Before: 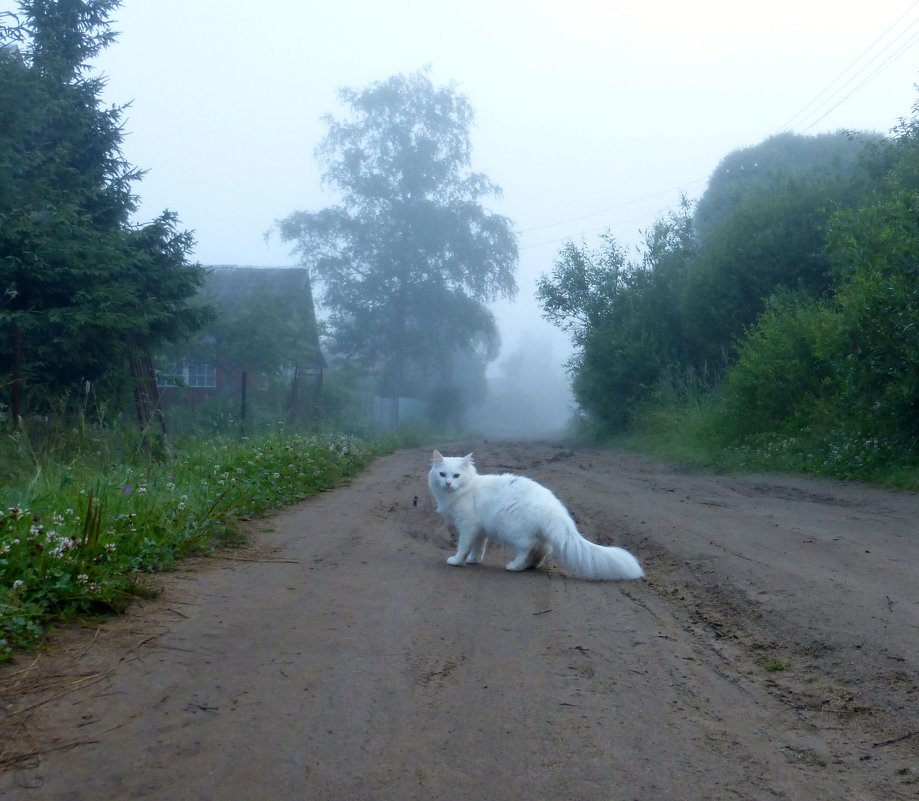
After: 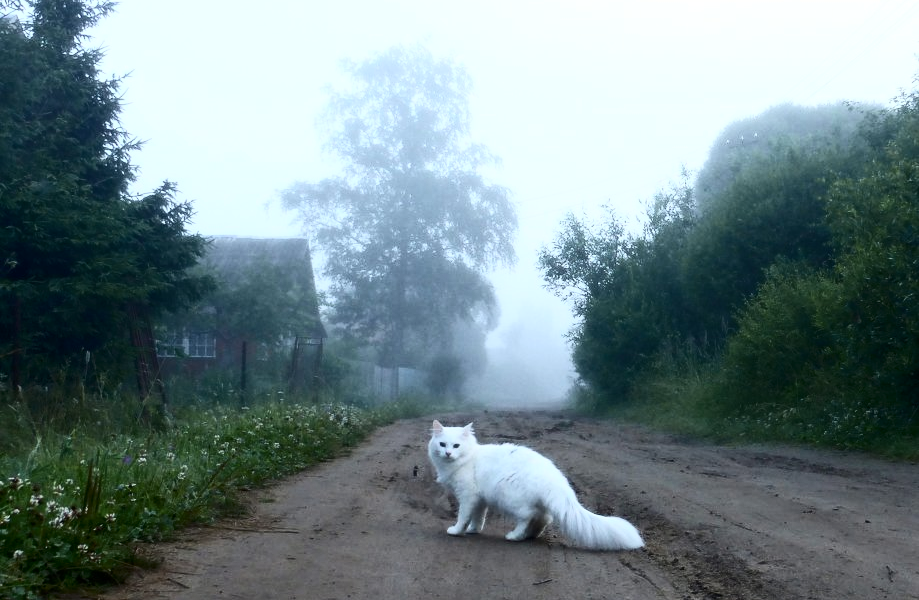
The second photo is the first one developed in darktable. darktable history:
contrast brightness saturation: contrast 0.39, brightness 0.1
color zones: curves: ch0 [(0, 0.5) (0.143, 0.5) (0.286, 0.5) (0.429, 0.504) (0.571, 0.5) (0.714, 0.509) (0.857, 0.5) (1, 0.5)]; ch1 [(0, 0.425) (0.143, 0.425) (0.286, 0.375) (0.429, 0.405) (0.571, 0.5) (0.714, 0.47) (0.857, 0.425) (1, 0.435)]; ch2 [(0, 0.5) (0.143, 0.5) (0.286, 0.5) (0.429, 0.517) (0.571, 0.5) (0.714, 0.51) (0.857, 0.5) (1, 0.5)]
crop: top 3.857%, bottom 21.132%
